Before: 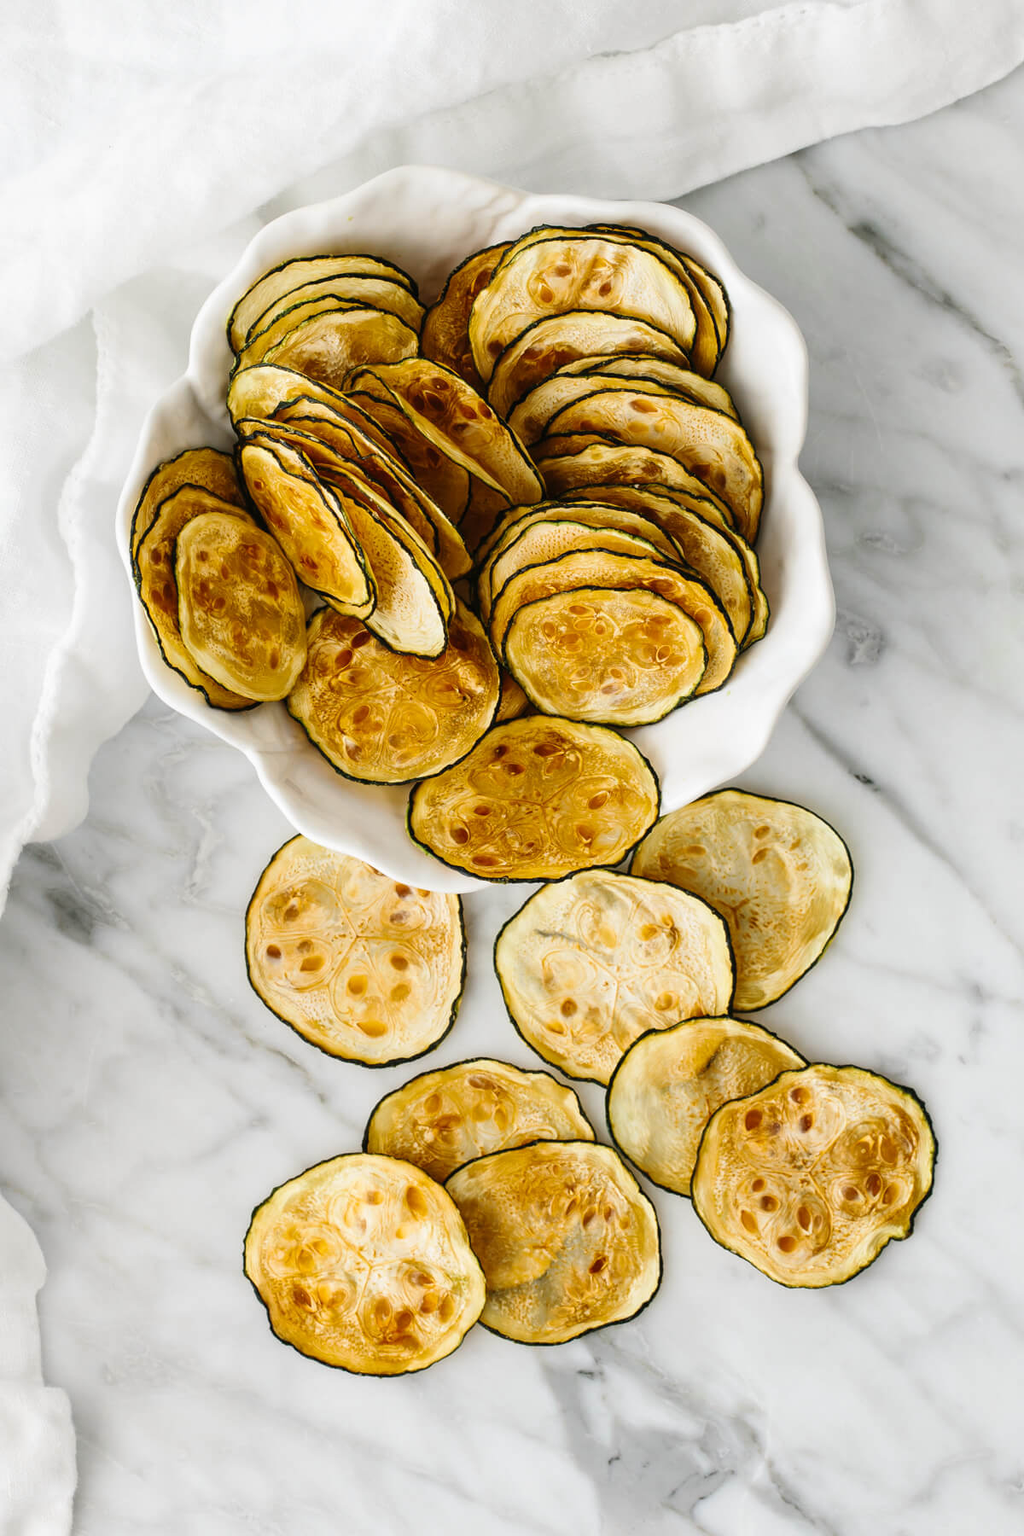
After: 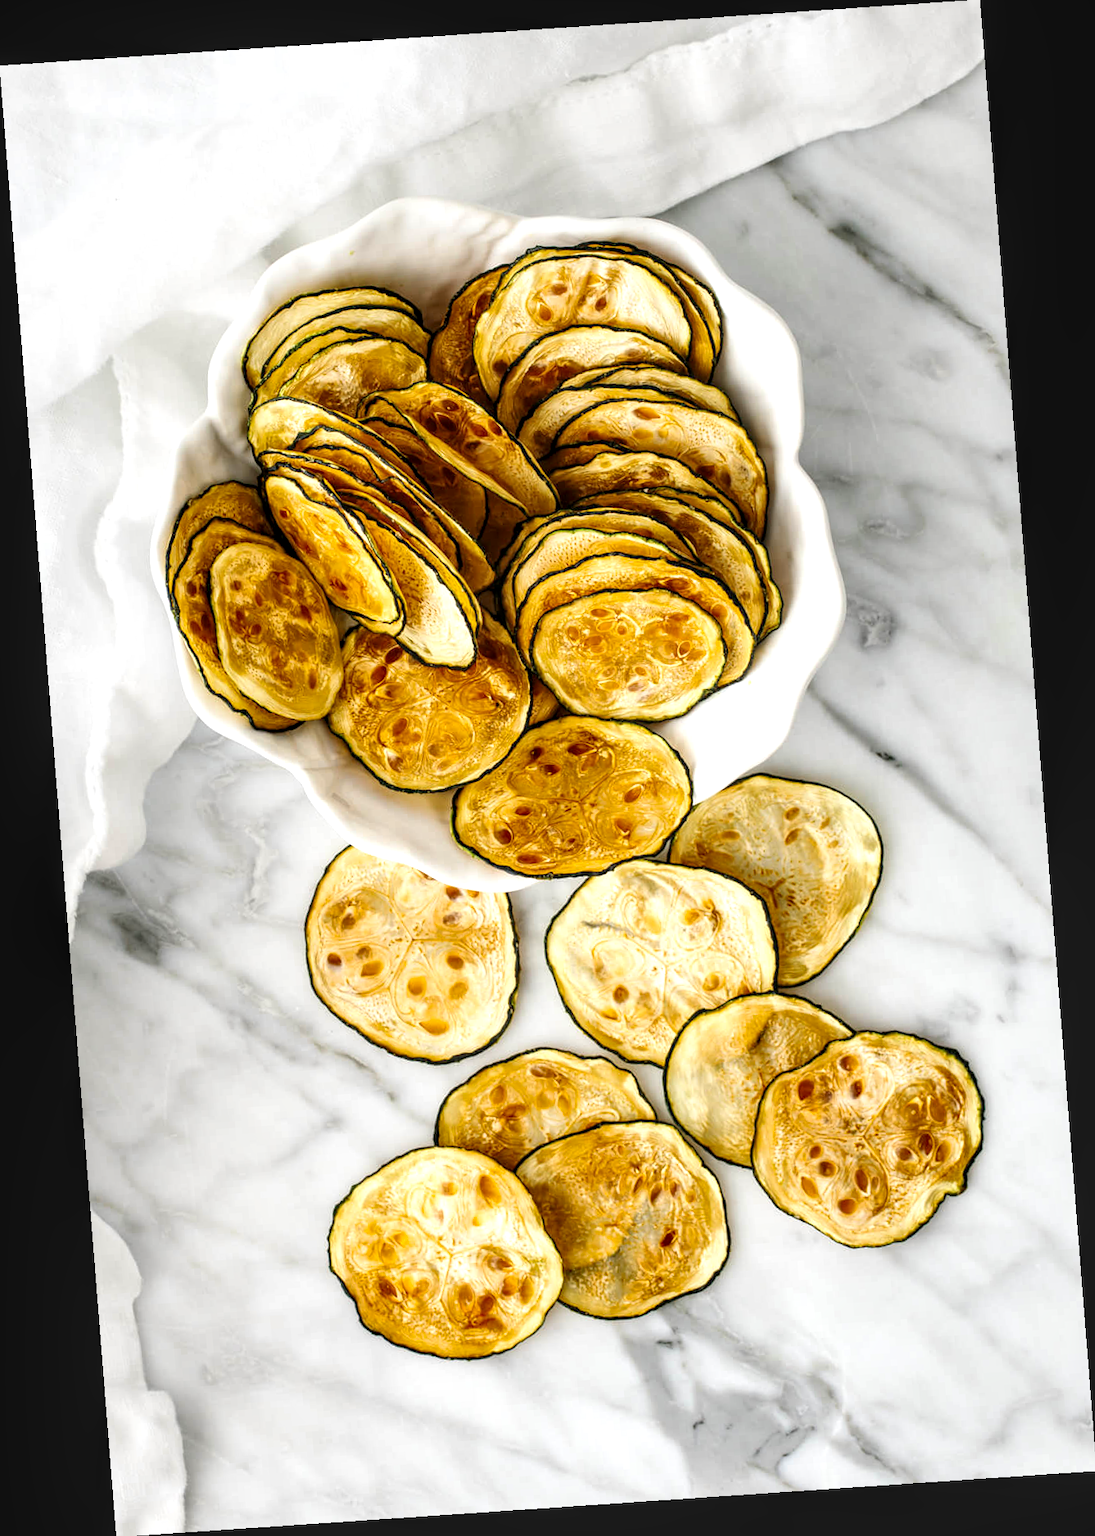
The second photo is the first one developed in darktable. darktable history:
exposure: black level correction 0.001, exposure 0.5 EV, compensate exposure bias true, compensate highlight preservation false
rotate and perspective: rotation -4.2°, shear 0.006, automatic cropping off
local contrast: detail 130%
